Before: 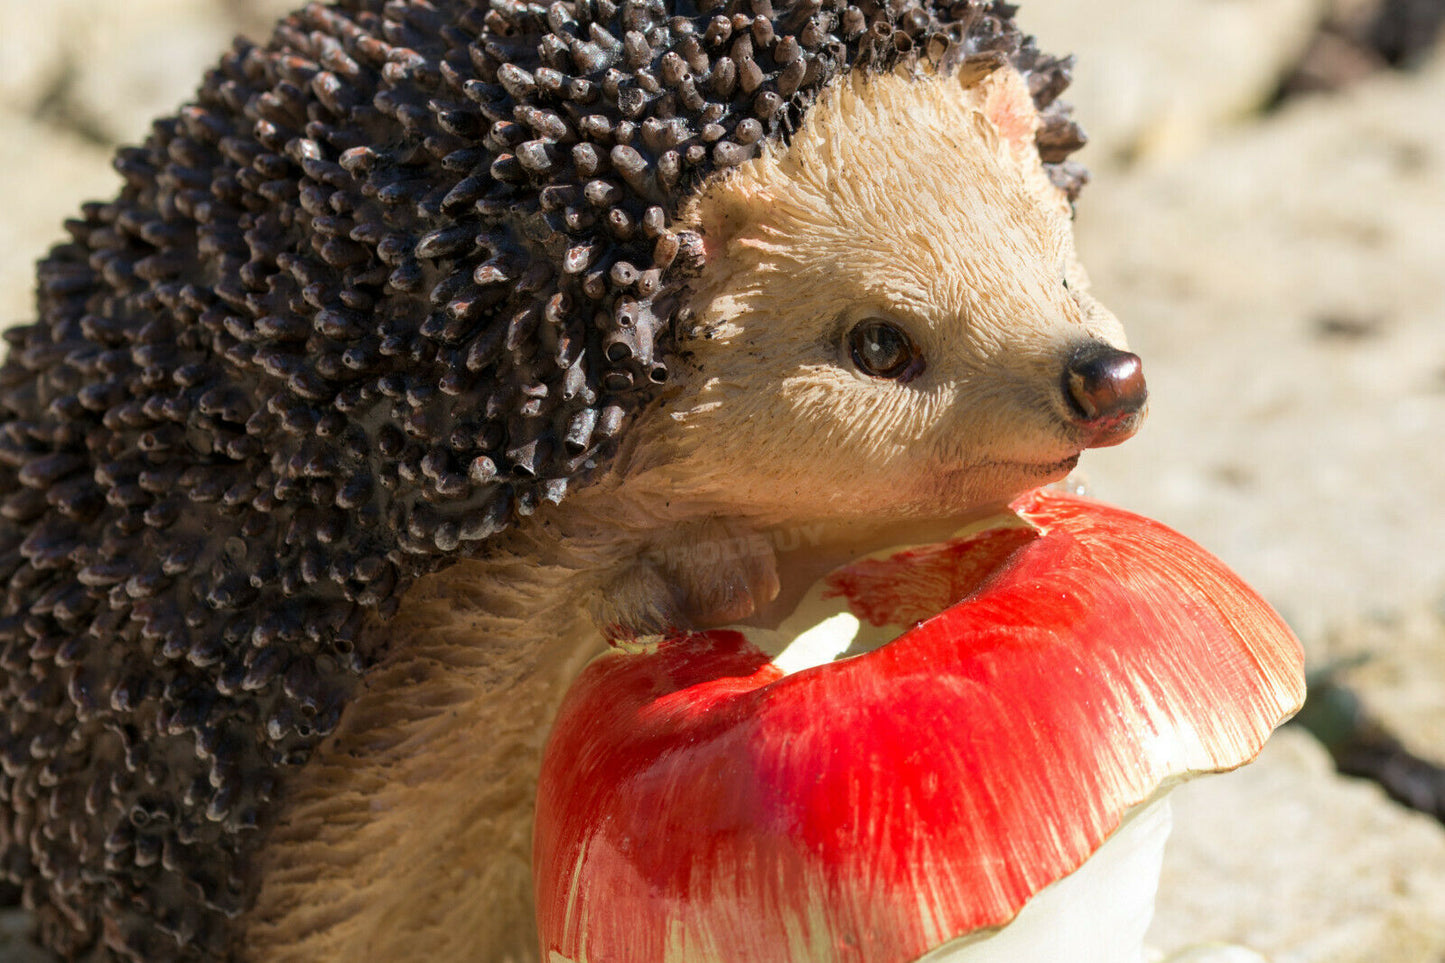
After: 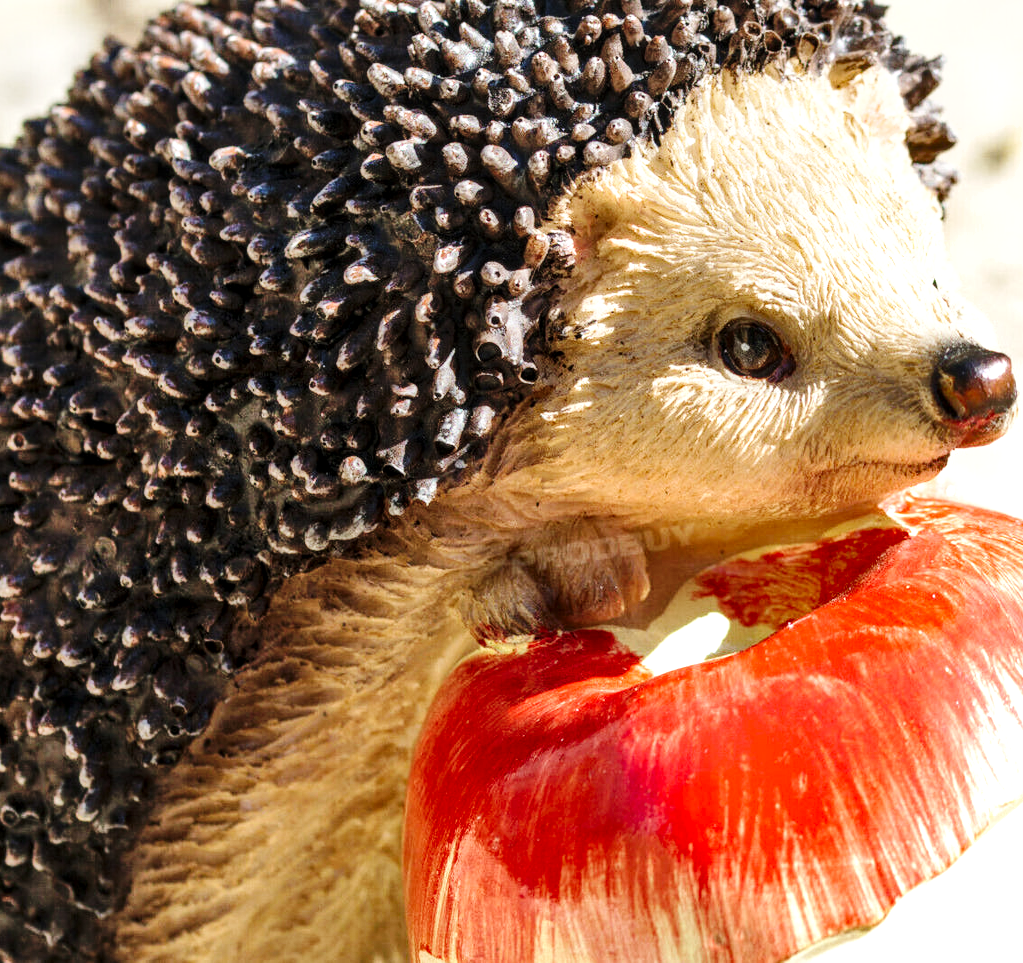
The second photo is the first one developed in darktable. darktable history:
crop and rotate: left 8.997%, right 20.156%
shadows and highlights: shadows 48.81, highlights -42.86, soften with gaussian
contrast brightness saturation: saturation -0.096
base curve: curves: ch0 [(0, 0) (0.036, 0.025) (0.121, 0.166) (0.206, 0.329) (0.605, 0.79) (1, 1)], preserve colors none
local contrast: detail 130%
exposure: exposure 0.605 EV, compensate highlight preservation false
tone equalizer: edges refinement/feathering 500, mask exposure compensation -1.57 EV, preserve details no
